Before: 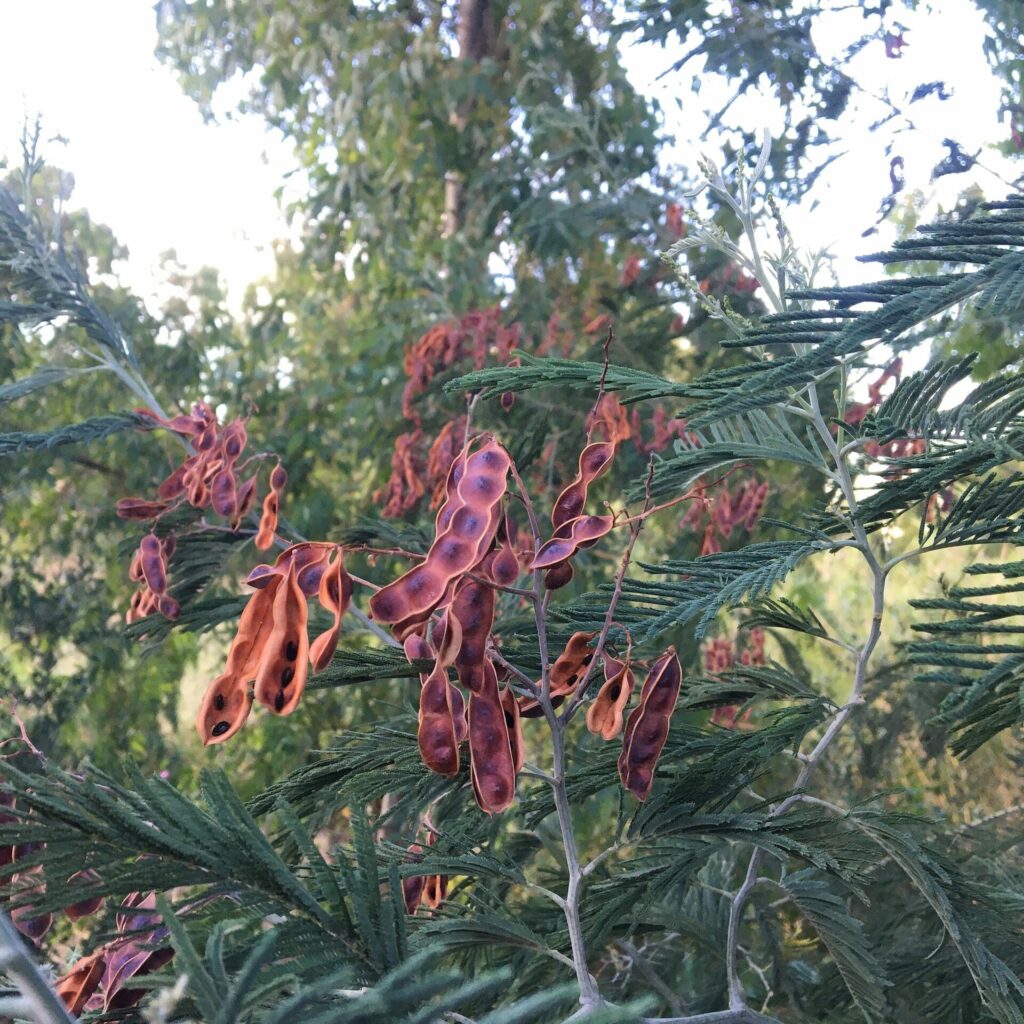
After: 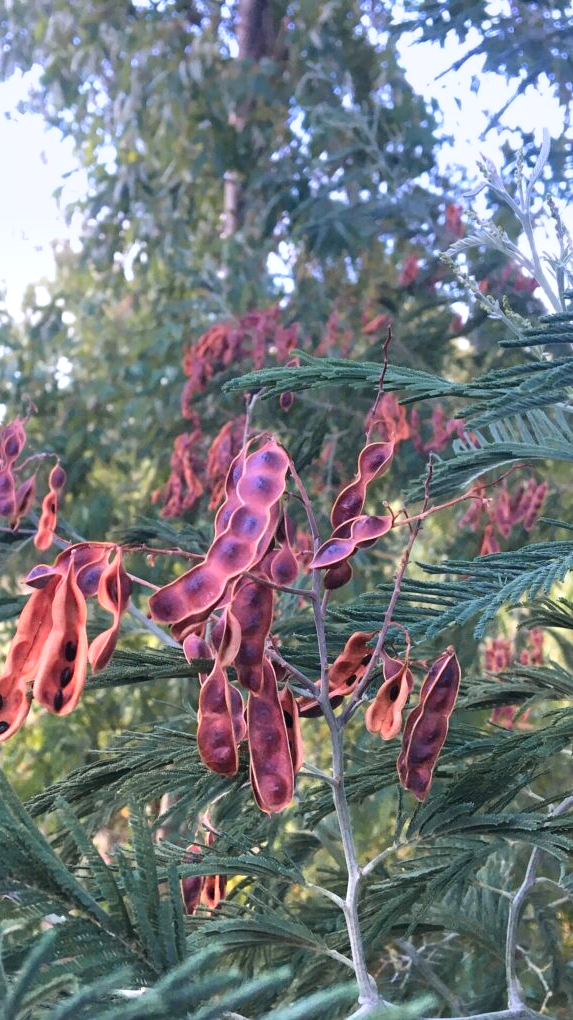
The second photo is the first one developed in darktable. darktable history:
crop: left 21.674%, right 22.086%
graduated density: hue 238.83°, saturation 50%
color zones: curves: ch1 [(0.309, 0.524) (0.41, 0.329) (0.508, 0.509)]; ch2 [(0.25, 0.457) (0.75, 0.5)]
local contrast: mode bilateral grid, contrast 15, coarseness 36, detail 105%, midtone range 0.2
exposure: exposure 0.74 EV, compensate highlight preservation false
